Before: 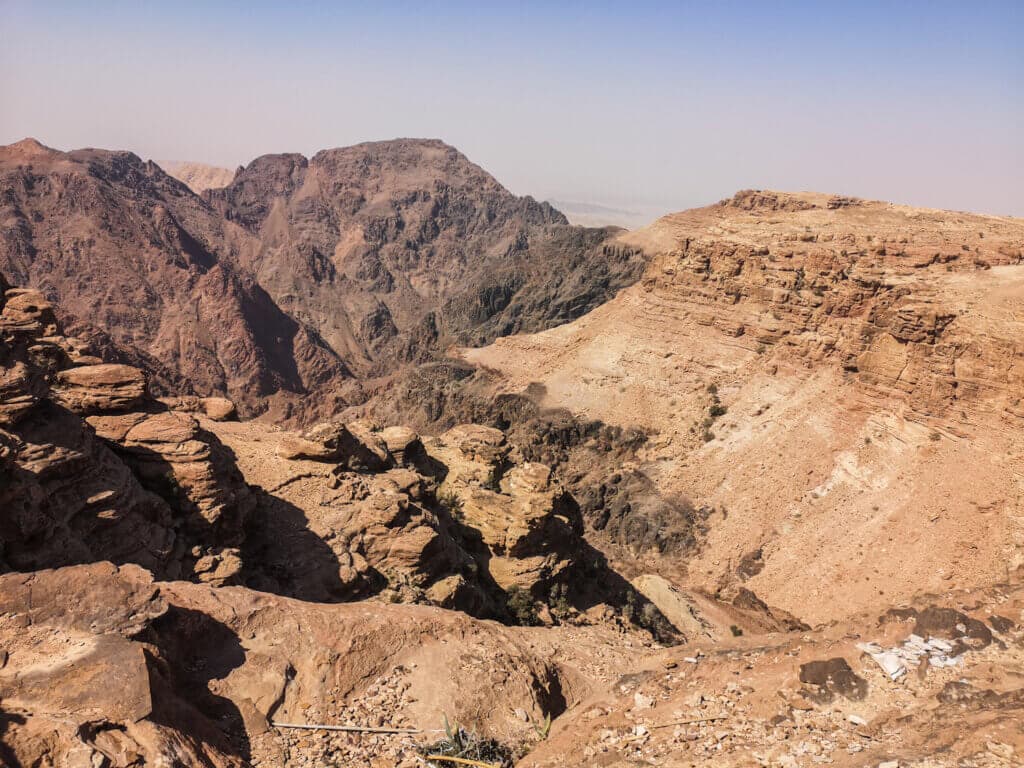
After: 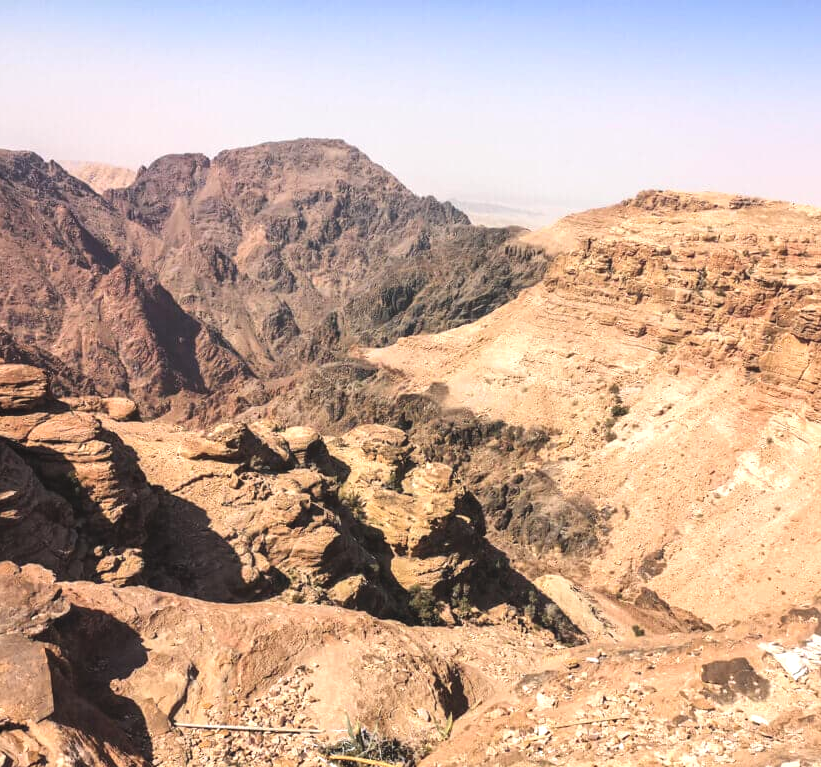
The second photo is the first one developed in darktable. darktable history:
crop and rotate: left 9.597%, right 10.195%
exposure: black level correction -0.005, exposure 0.622 EV, compensate highlight preservation false
